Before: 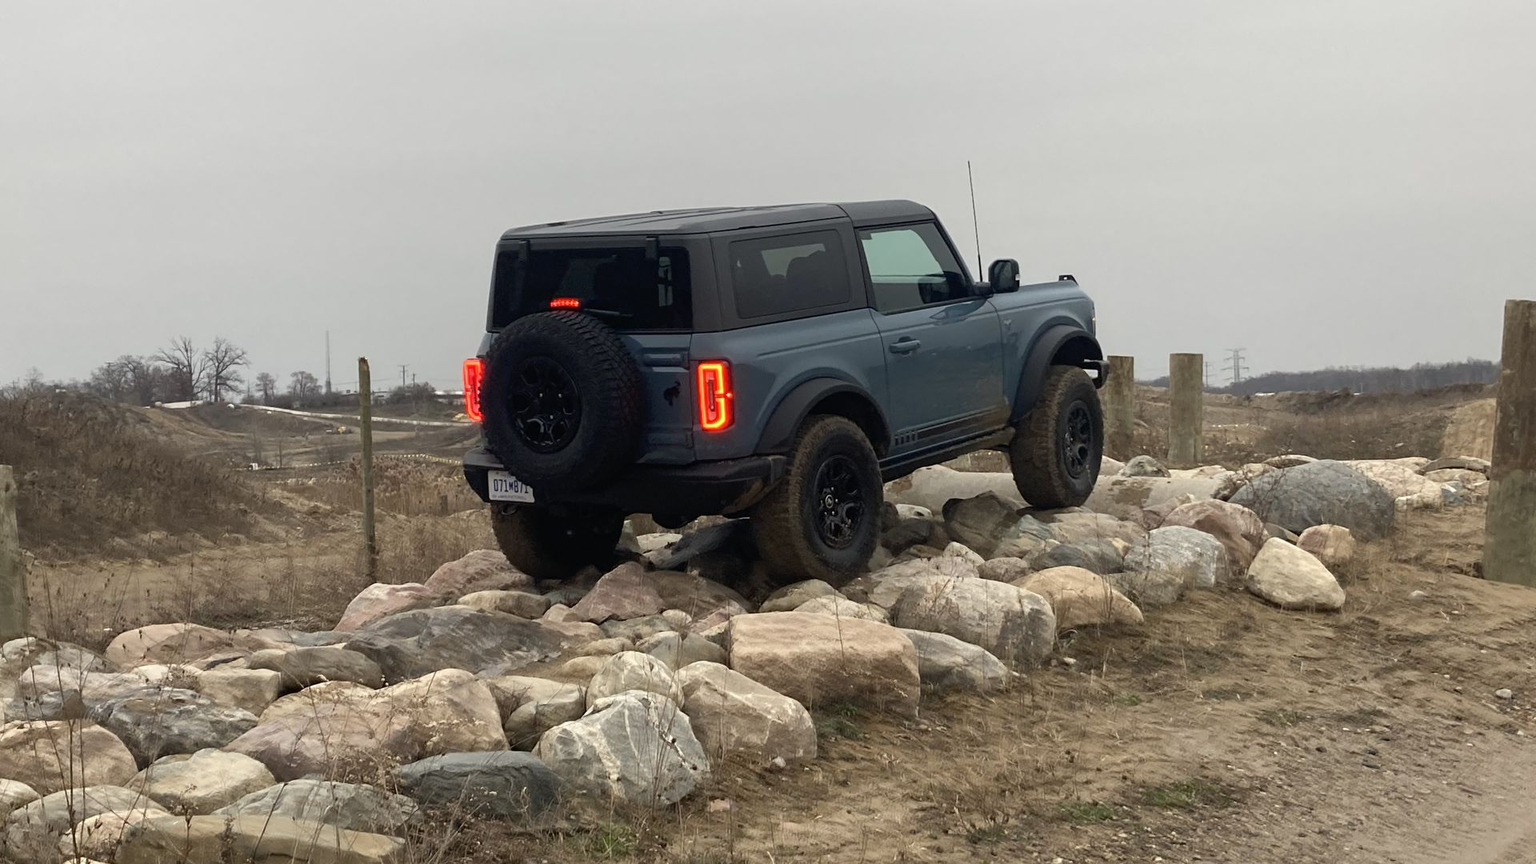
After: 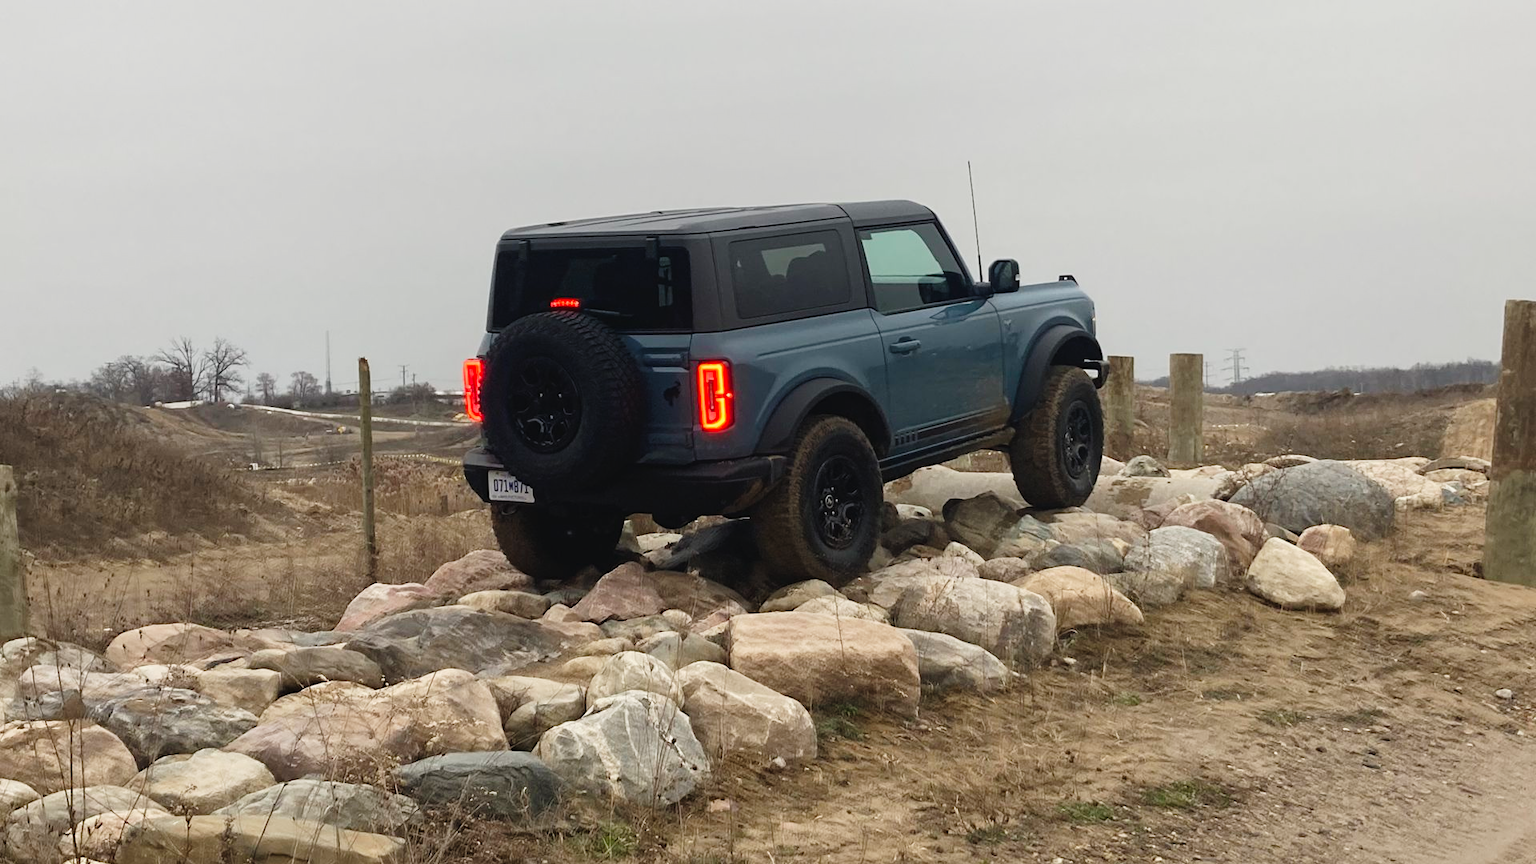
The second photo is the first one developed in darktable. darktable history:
tone curve: curves: ch0 [(0, 0.025) (0.15, 0.143) (0.452, 0.486) (0.751, 0.788) (1, 0.961)]; ch1 [(0, 0) (0.416, 0.4) (0.476, 0.469) (0.497, 0.494) (0.546, 0.571) (0.566, 0.607) (0.62, 0.657) (1, 1)]; ch2 [(0, 0) (0.386, 0.397) (0.505, 0.498) (0.547, 0.546) (0.579, 0.58) (1, 1)], preserve colors none
